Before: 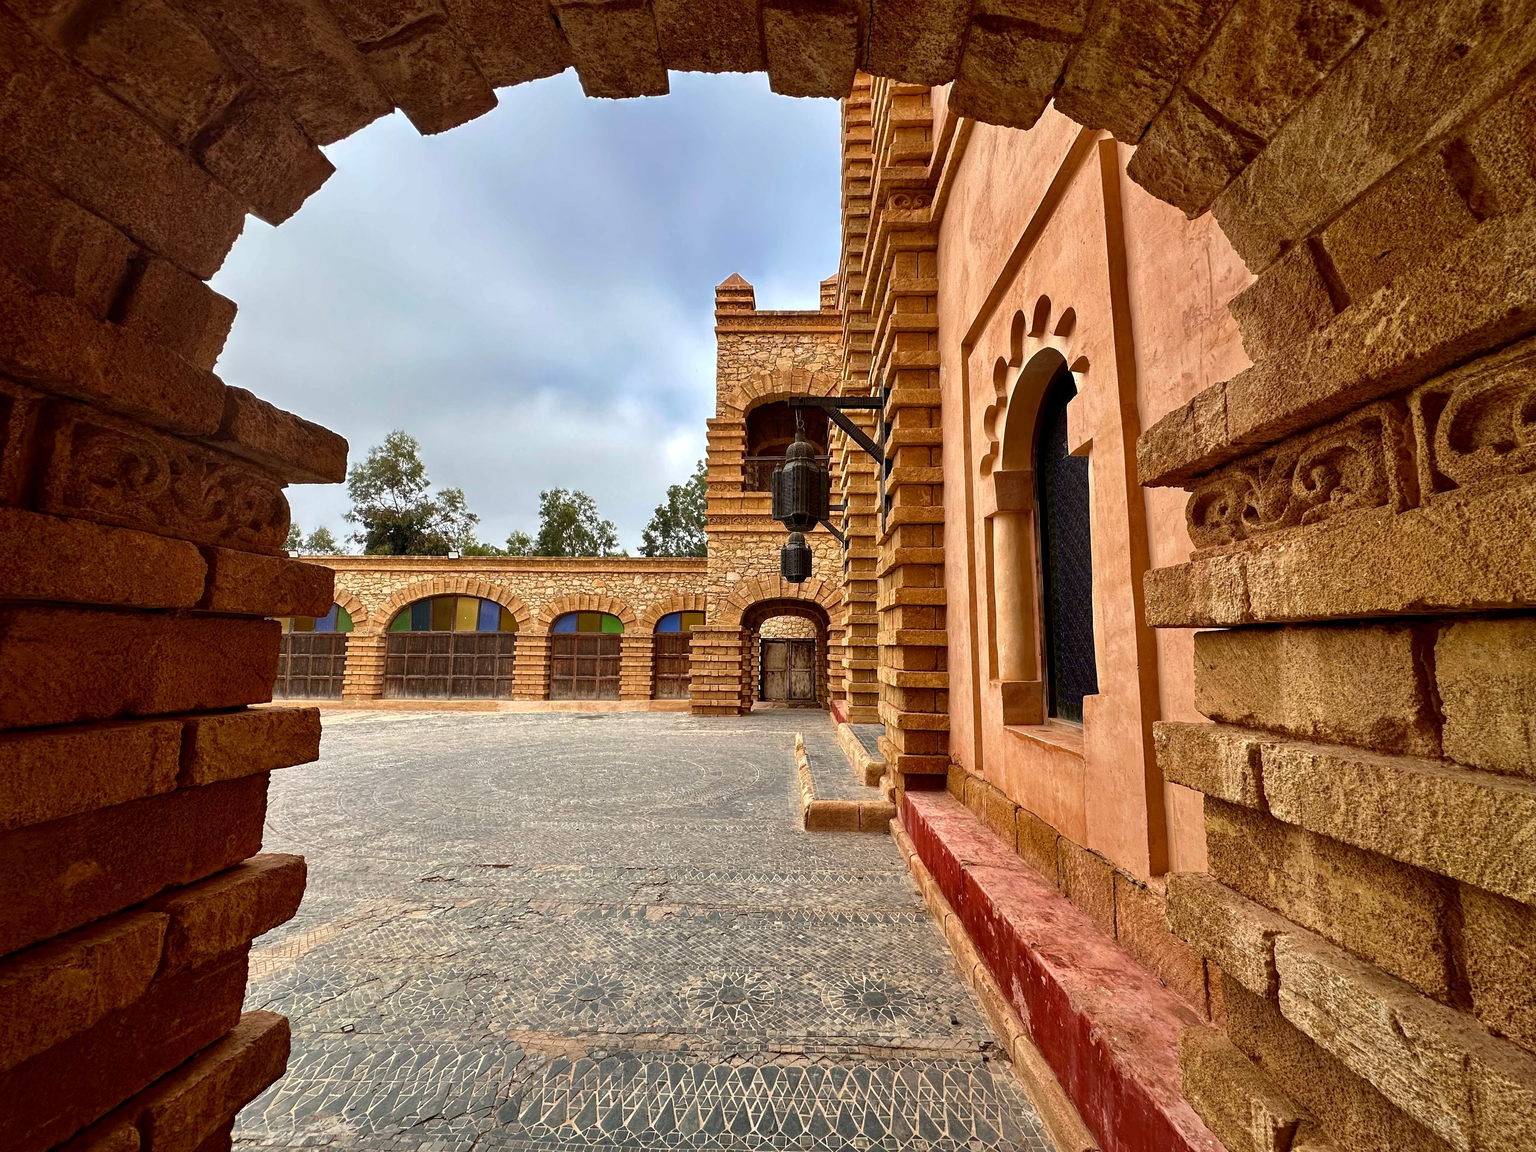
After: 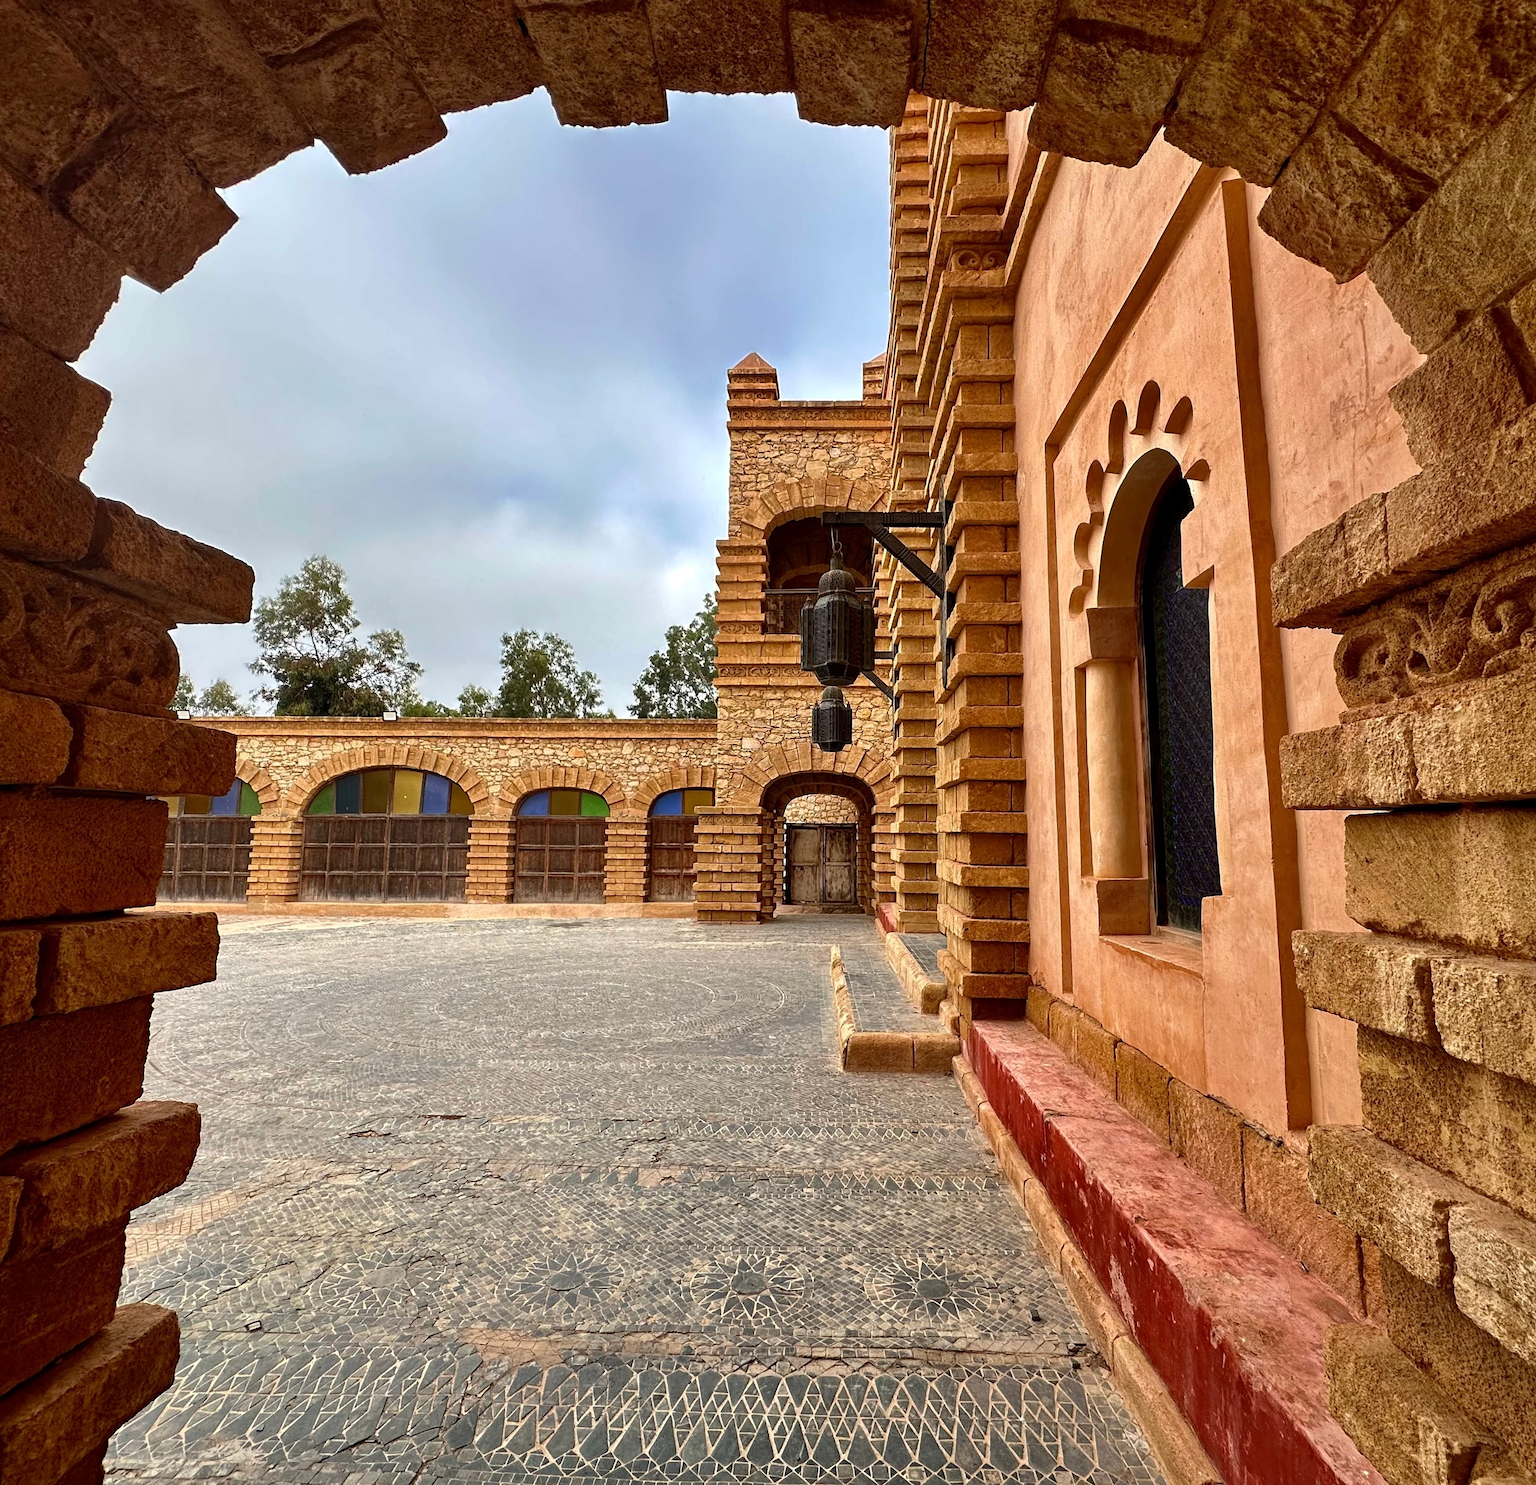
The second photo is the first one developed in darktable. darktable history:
crop: left 9.858%, right 12.575%
